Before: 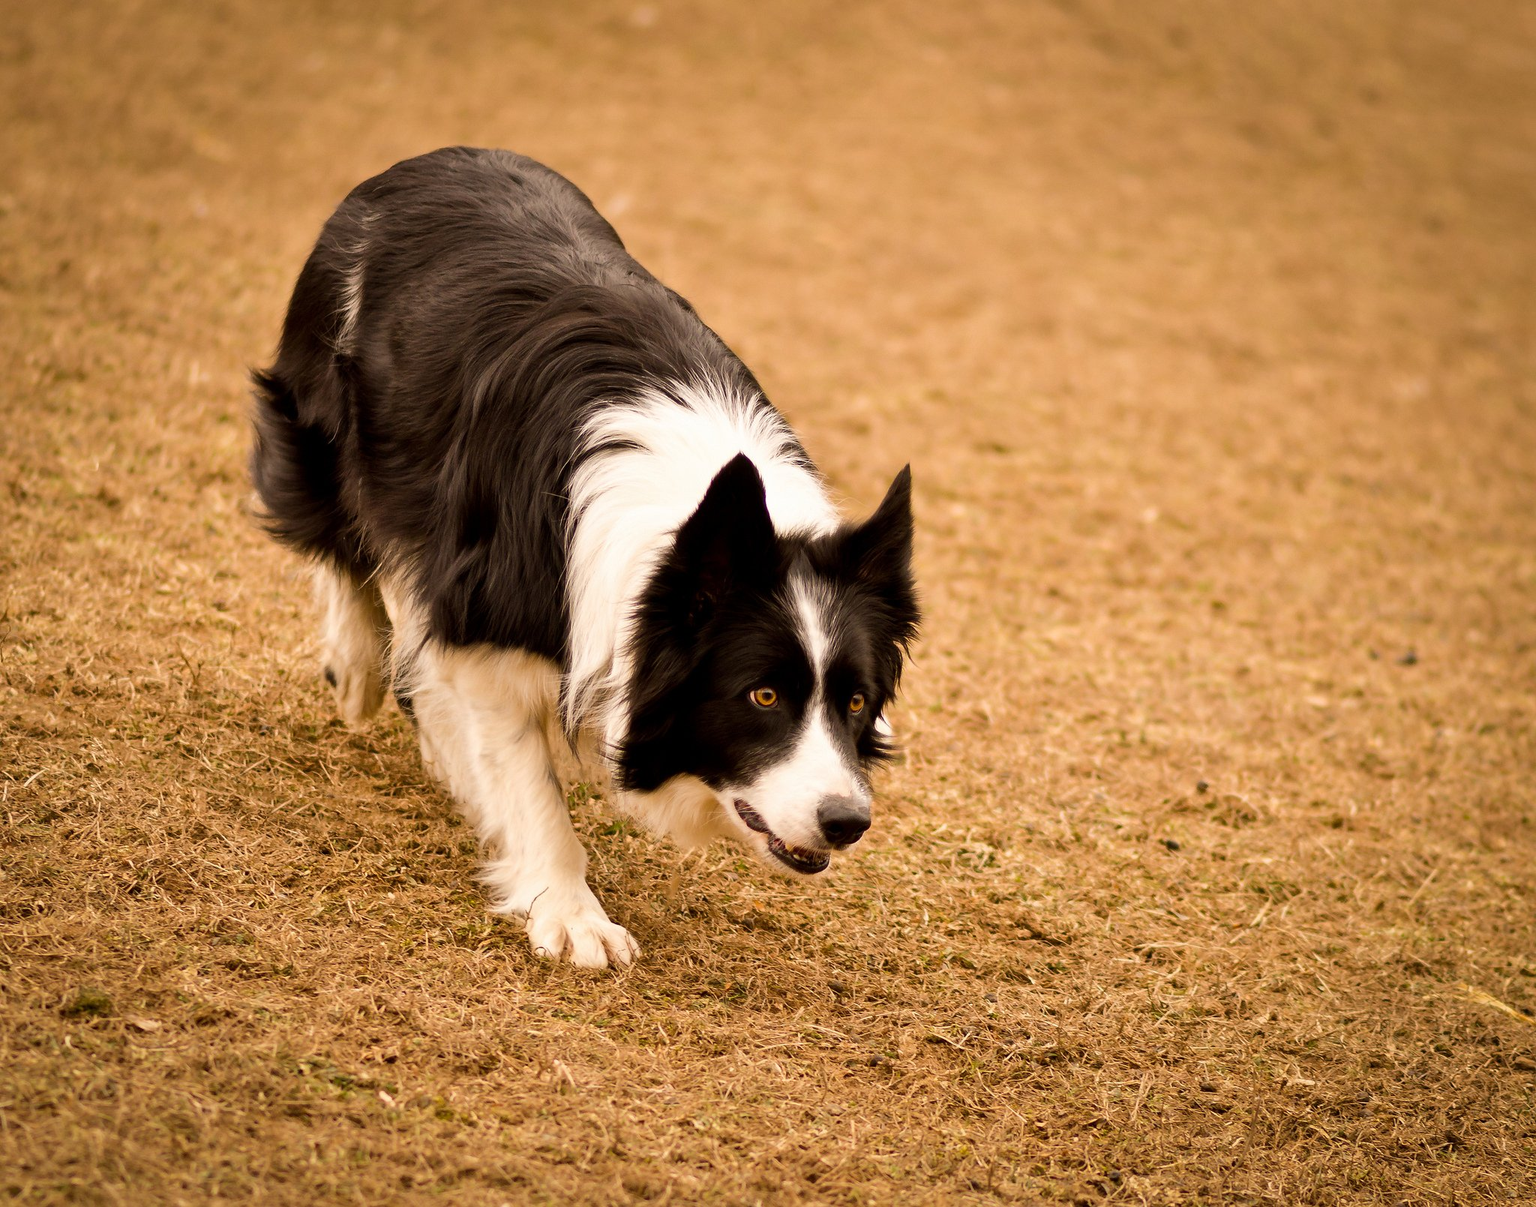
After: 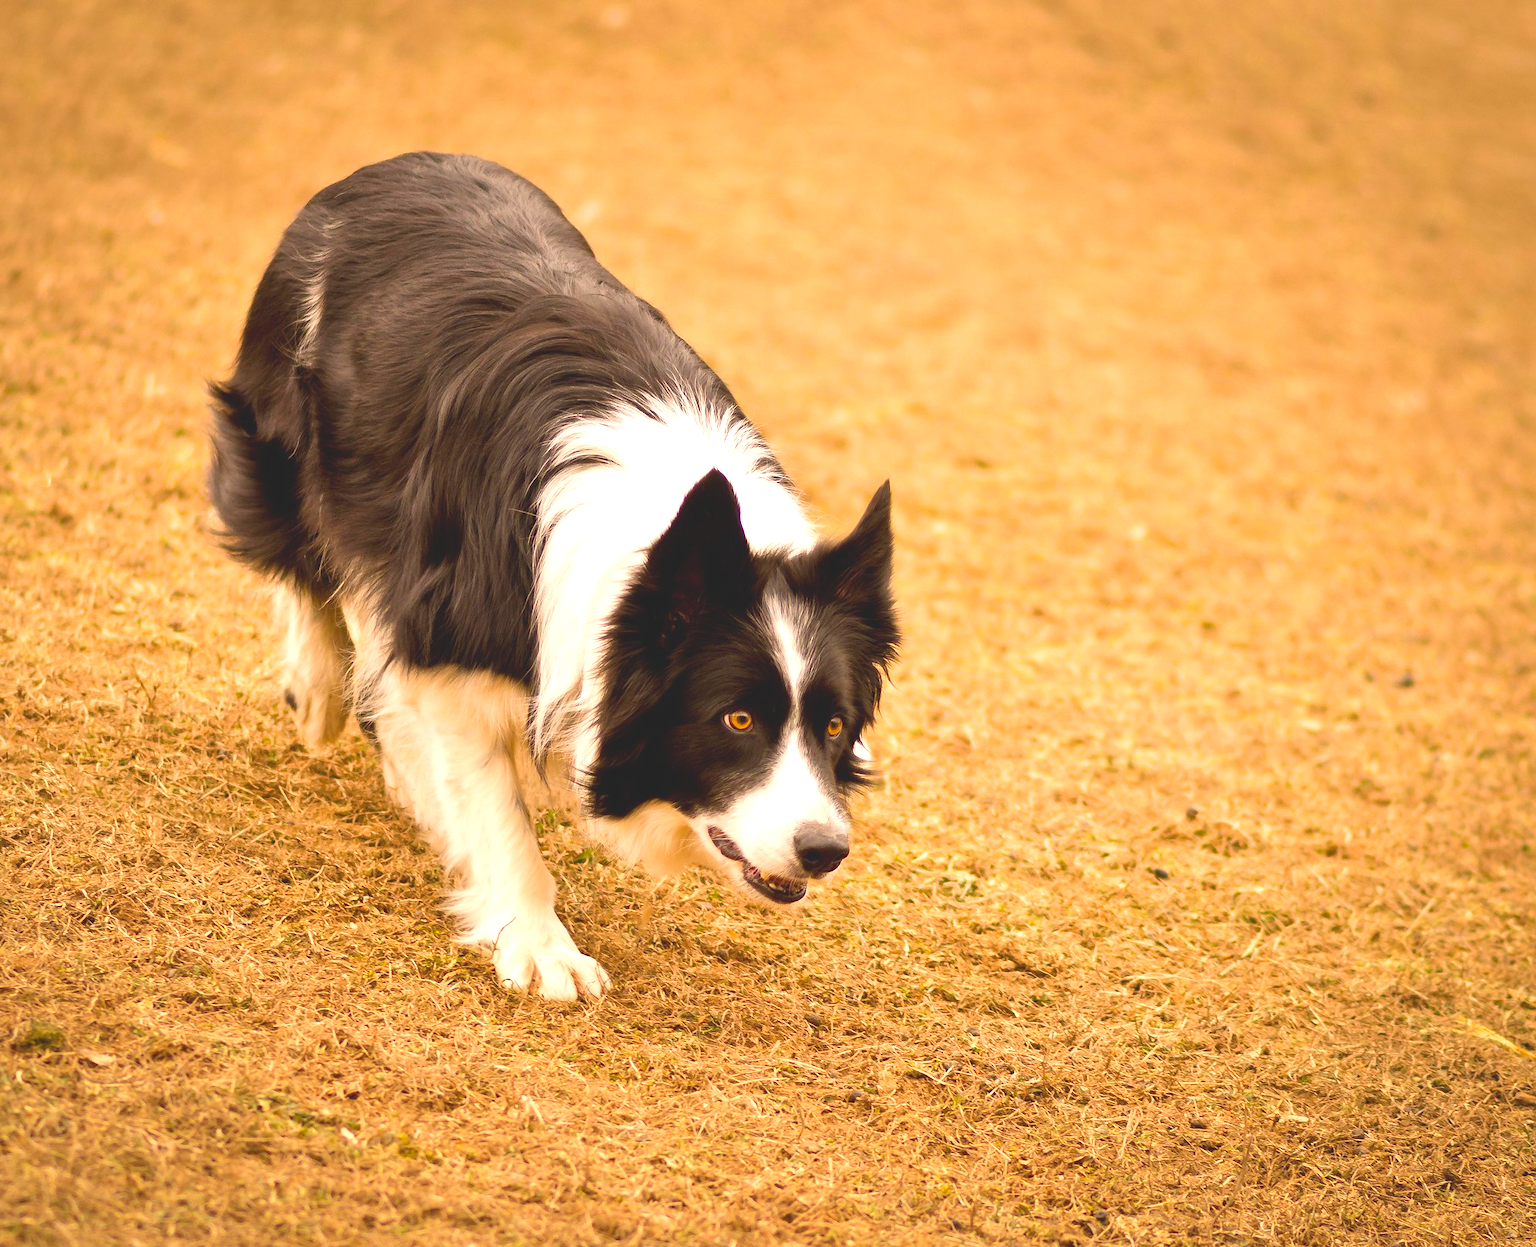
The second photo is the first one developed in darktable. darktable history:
exposure: black level correction 0, exposure 1.2 EV, compensate exposure bias true, compensate highlight preservation false
crop and rotate: left 3.238%
contrast brightness saturation: contrast -0.28
